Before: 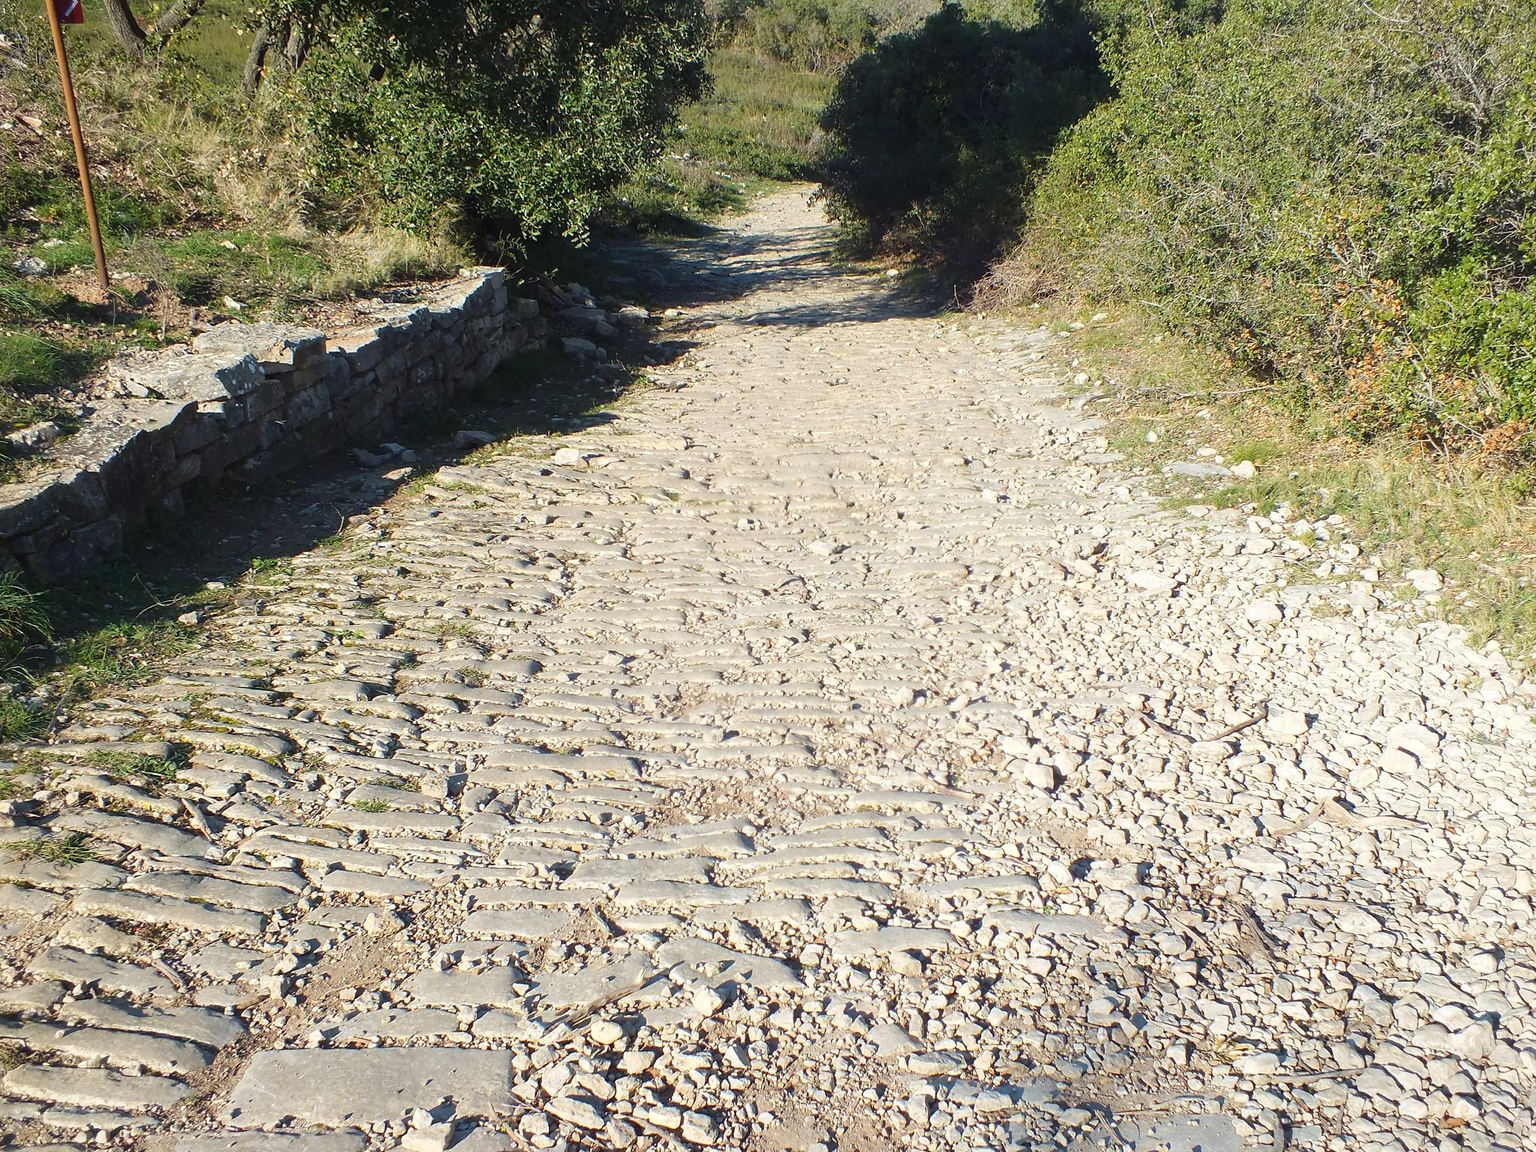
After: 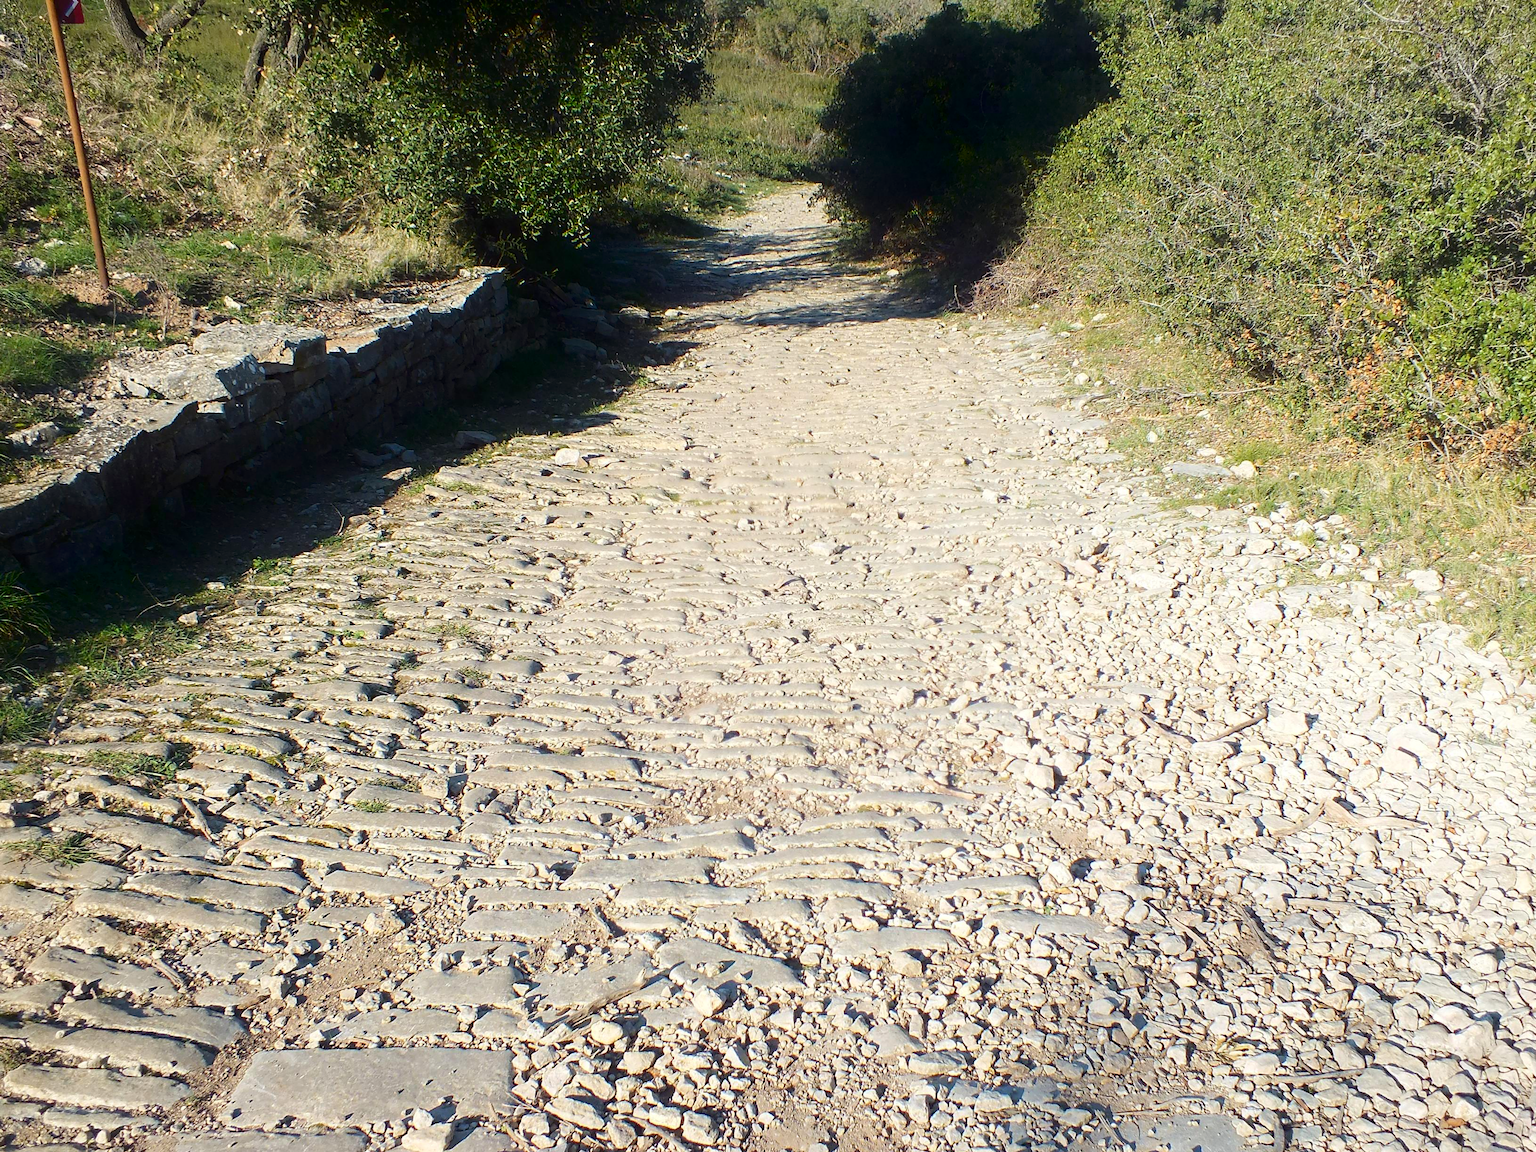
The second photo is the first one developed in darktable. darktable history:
shadows and highlights: shadows -70, highlights 35, soften with gaussian
white balance: emerald 1
haze removal: compatibility mode true, adaptive false
